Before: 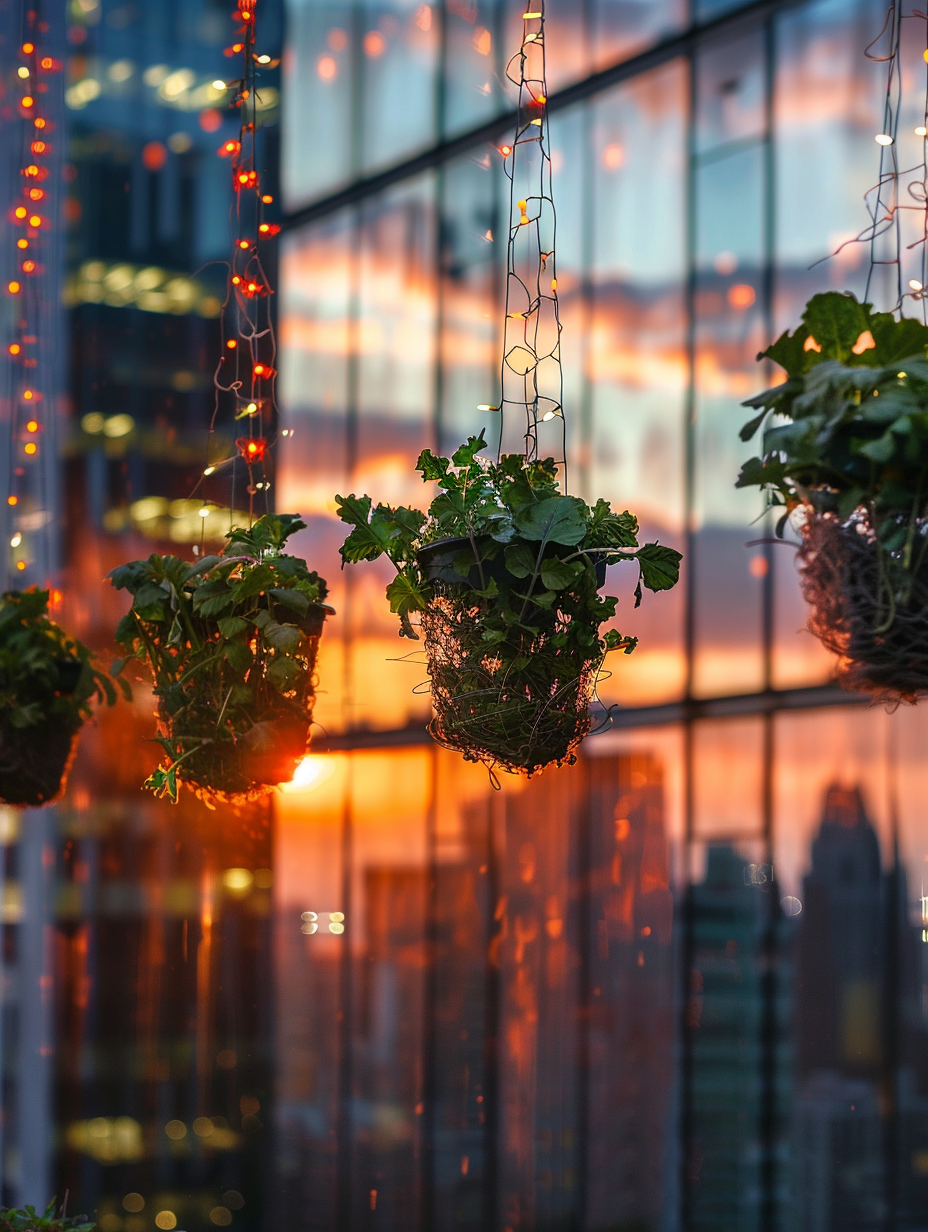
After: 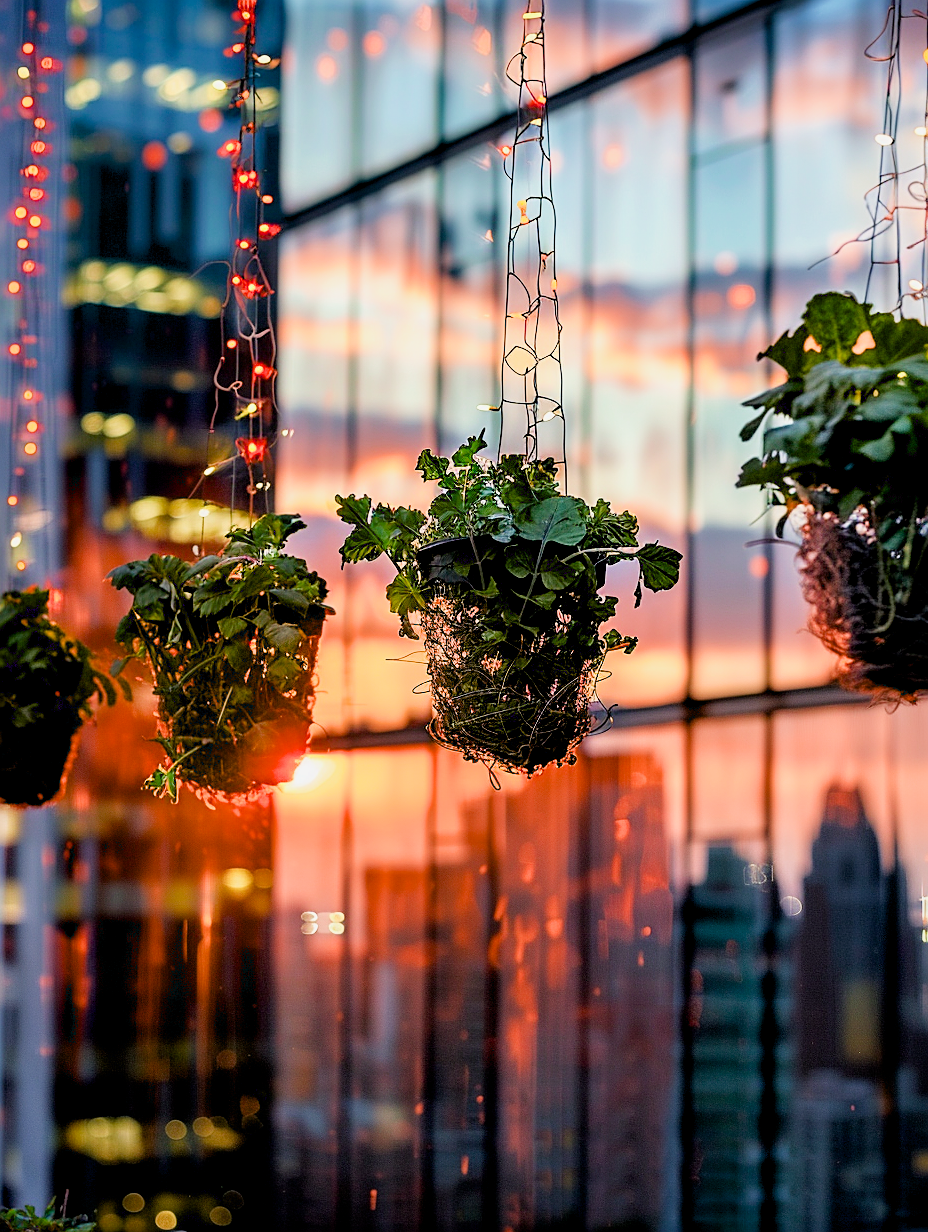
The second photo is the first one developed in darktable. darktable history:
sharpen: on, module defaults
filmic rgb: black relative exposure -7.65 EV, white relative exposure 4.56 EV, hardness 3.61
exposure: black level correction 0.011, exposure 1.081 EV, compensate highlight preservation false
